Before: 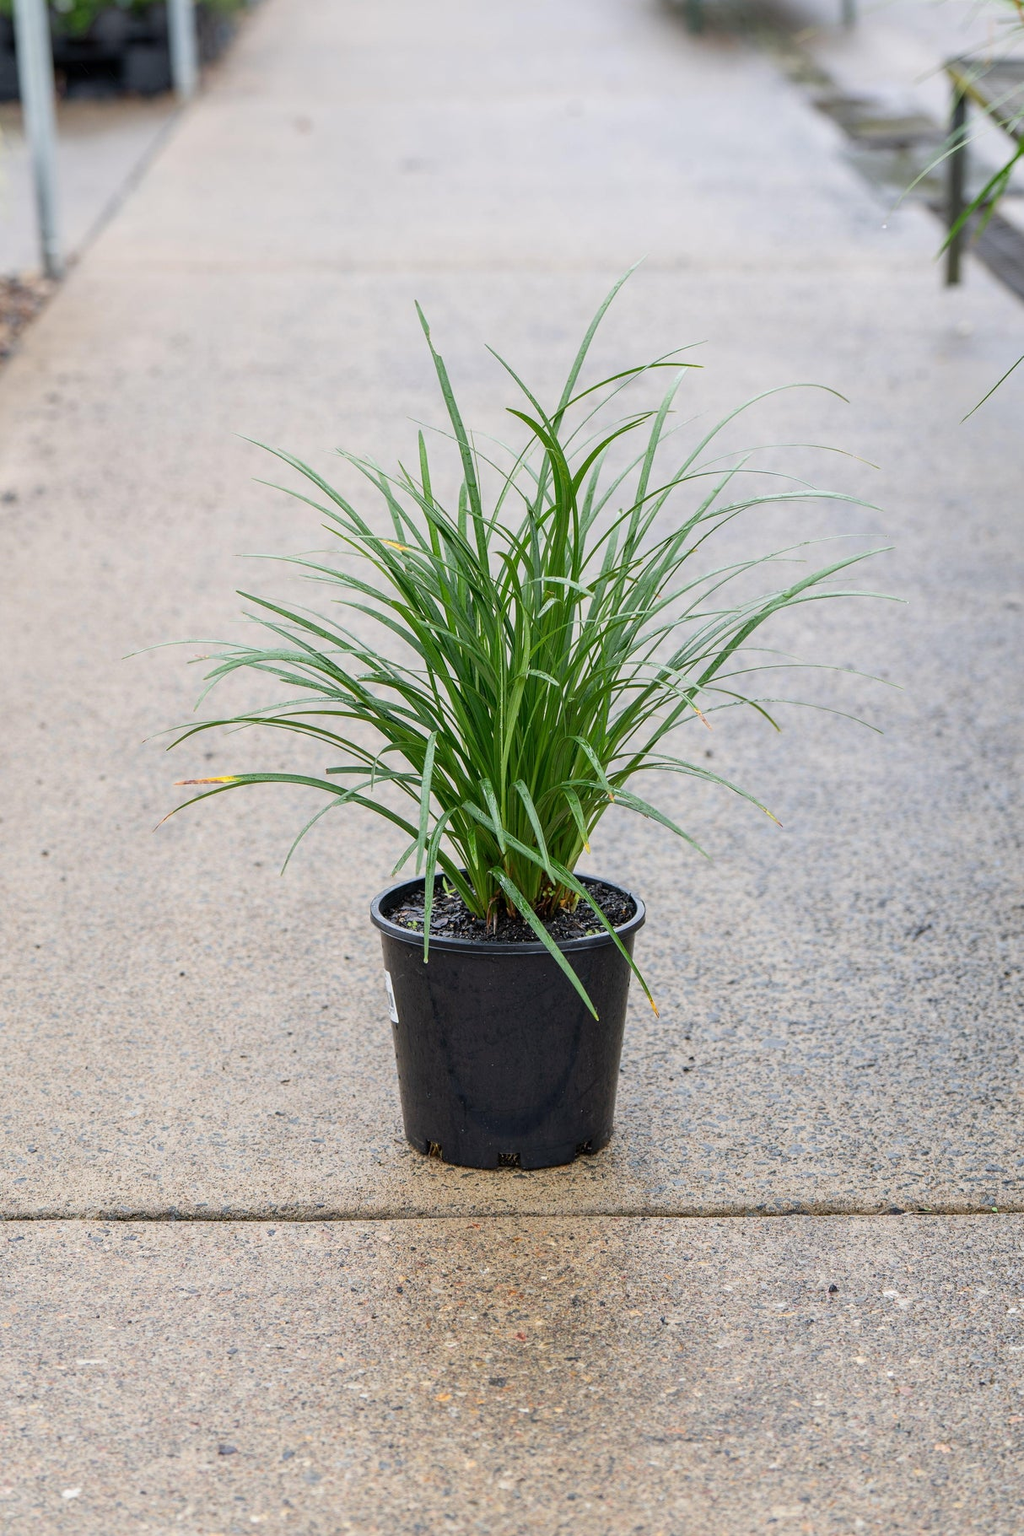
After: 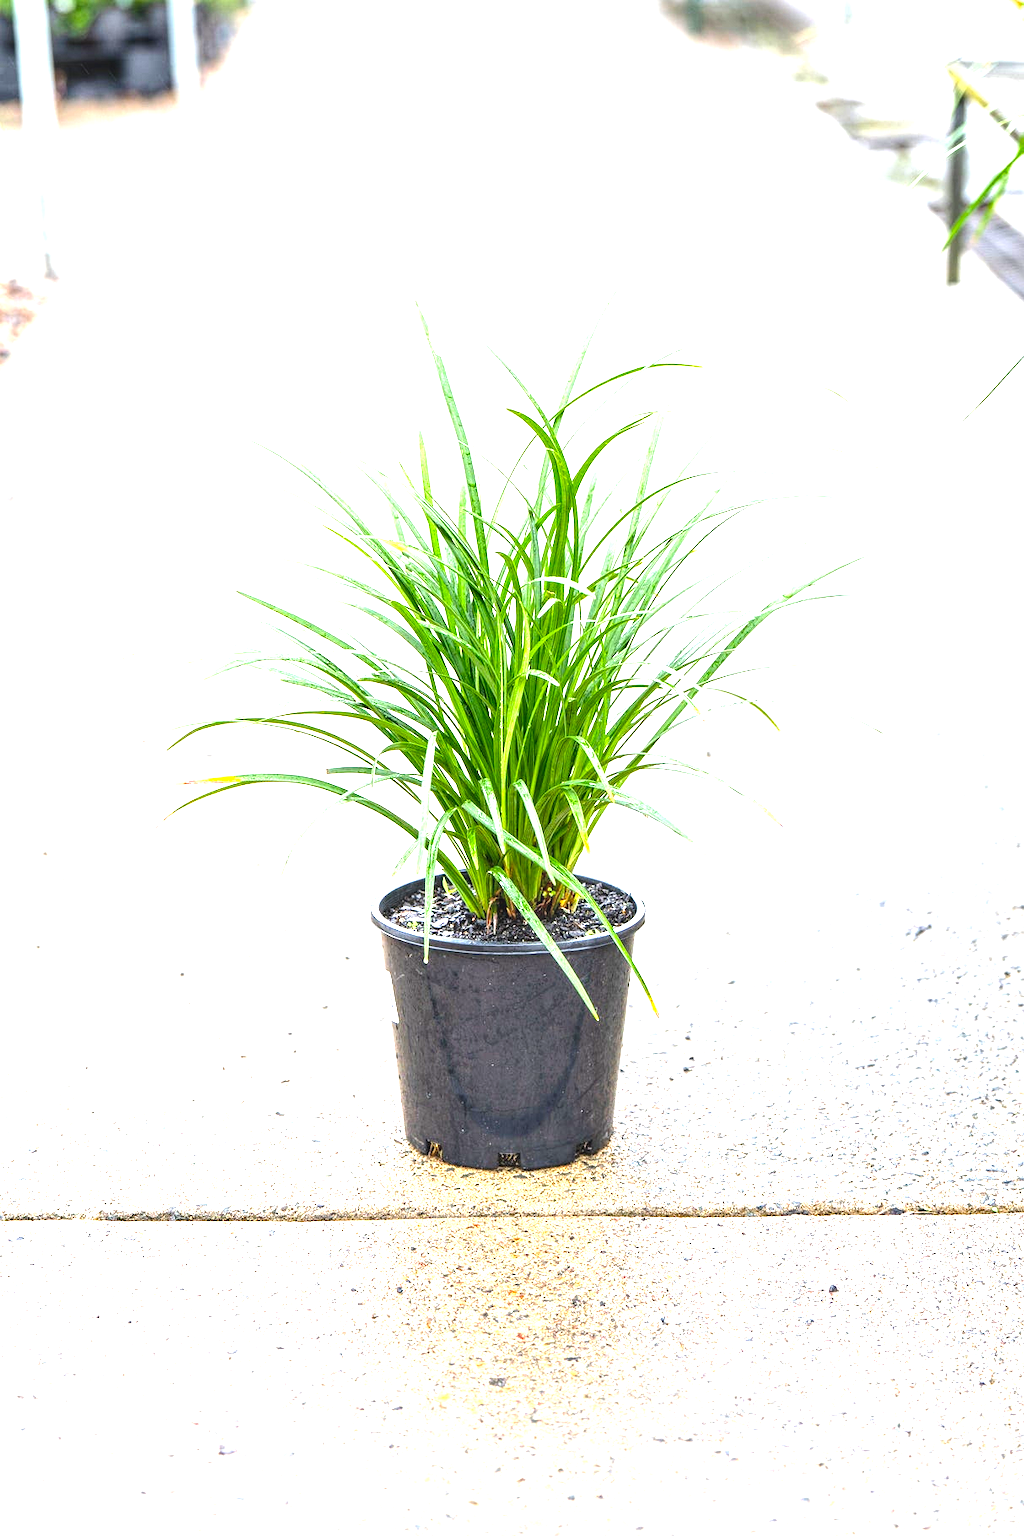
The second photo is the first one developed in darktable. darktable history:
tone equalizer: -8 EV -0.417 EV, -7 EV -0.389 EV, -6 EV -0.333 EV, -5 EV -0.222 EV, -3 EV 0.222 EV, -2 EV 0.333 EV, -1 EV 0.389 EV, +0 EV 0.417 EV, edges refinement/feathering 500, mask exposure compensation -1.57 EV, preserve details no
exposure: black level correction 0, exposure 1.55 EV, compensate exposure bias true, compensate highlight preservation false
color balance rgb: perceptual saturation grading › global saturation 30%
local contrast: highlights 61%, detail 143%, midtone range 0.428
